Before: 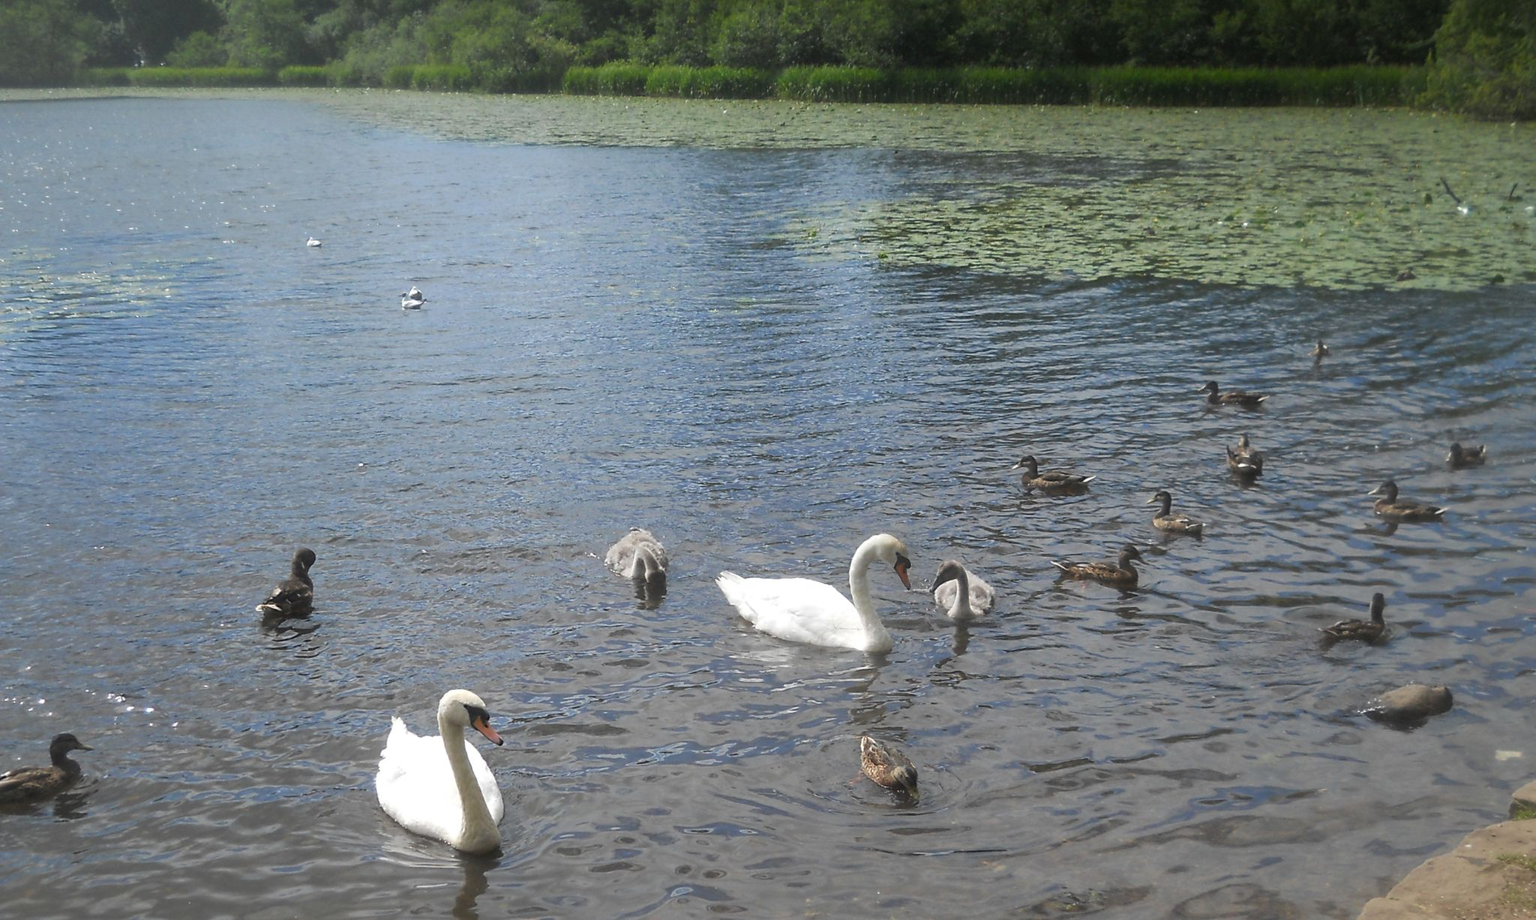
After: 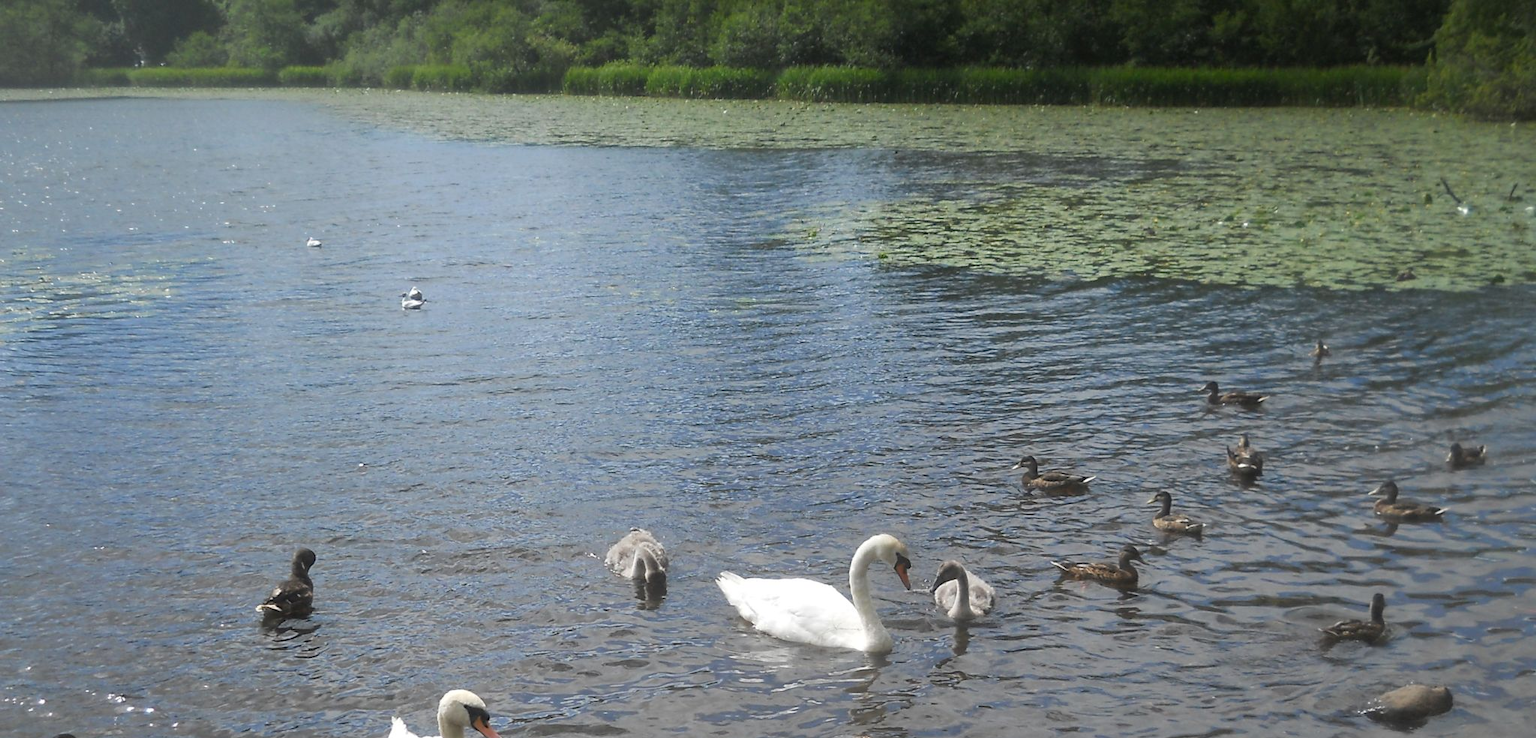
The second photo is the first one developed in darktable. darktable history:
crop: bottom 19.695%
